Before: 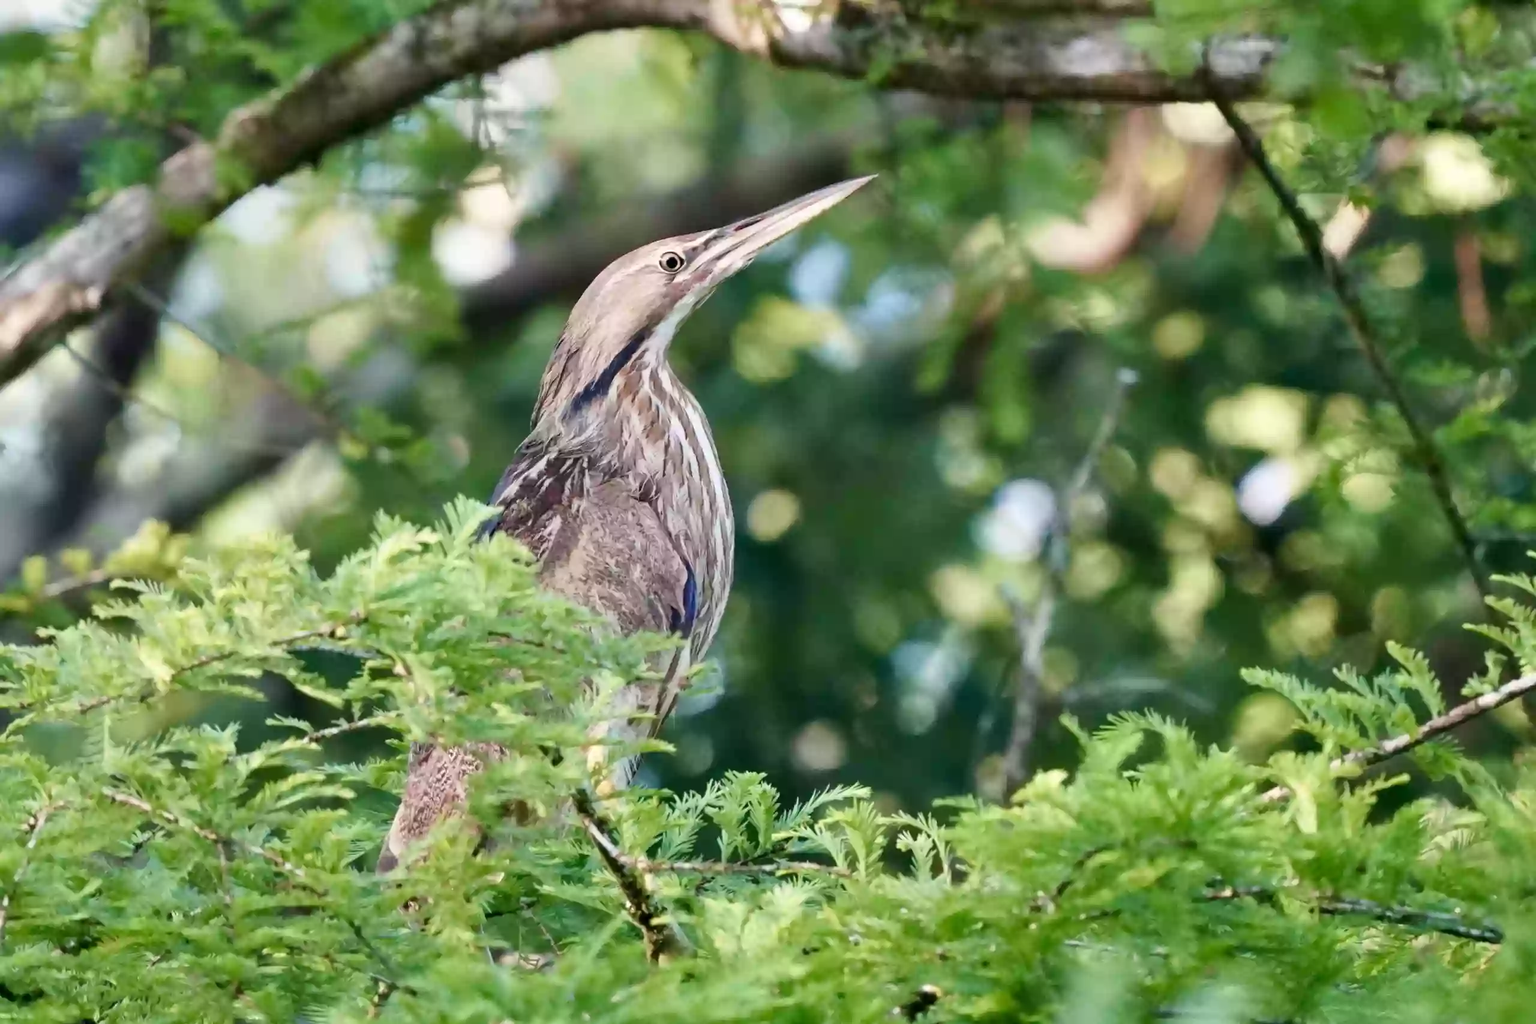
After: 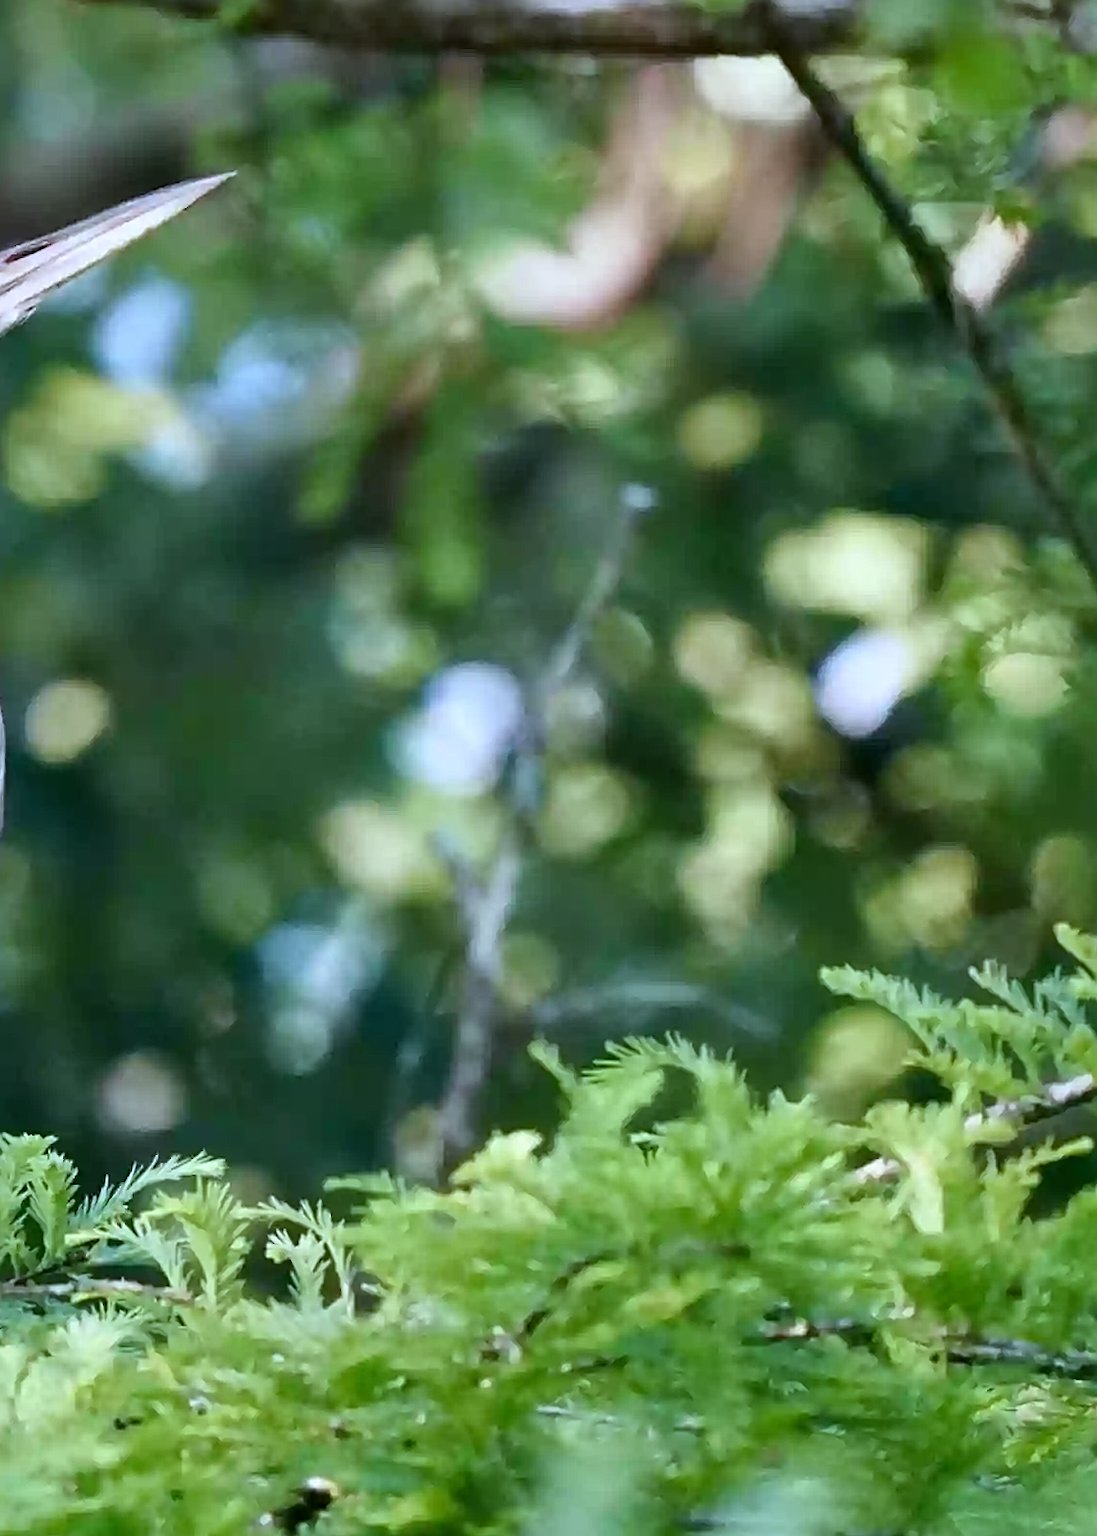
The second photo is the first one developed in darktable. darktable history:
white balance: red 0.926, green 1.003, blue 1.133
sharpen: radius 2.167, amount 0.381, threshold 0
crop: left 47.628%, top 6.643%, right 7.874%
